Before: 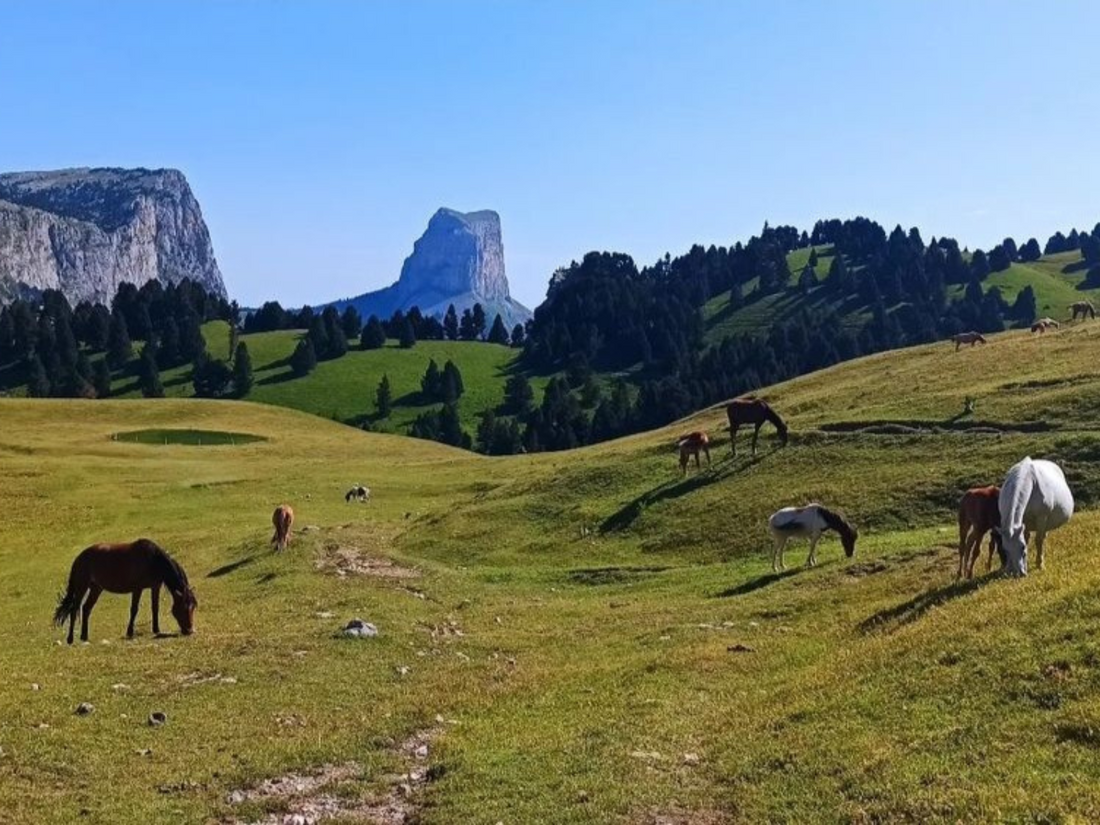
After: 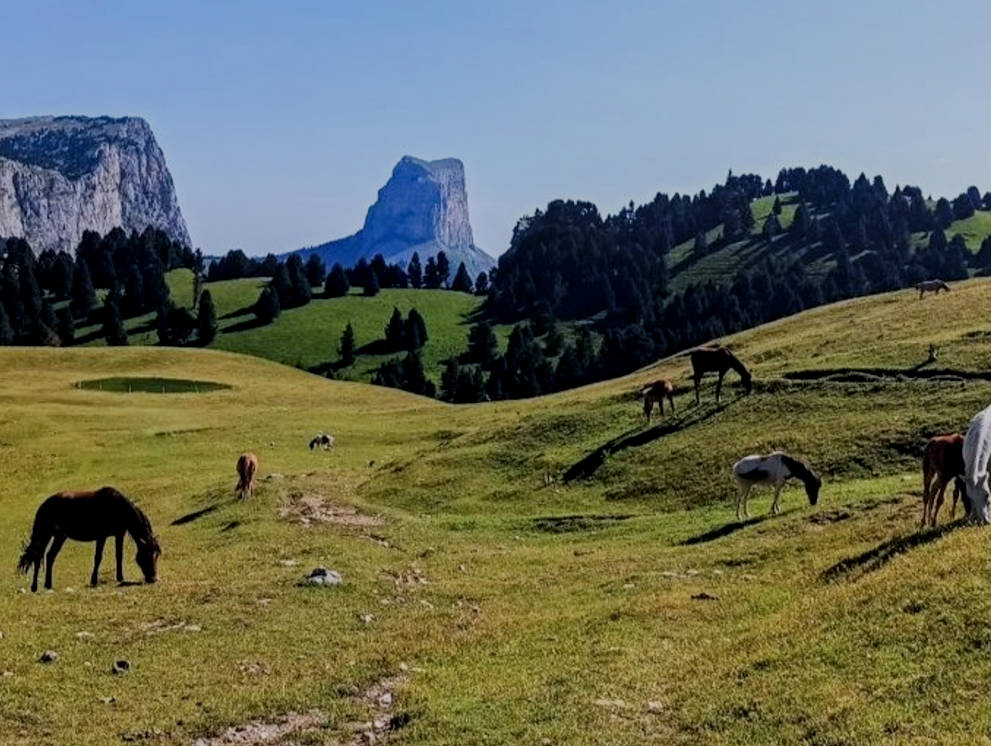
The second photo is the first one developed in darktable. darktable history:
crop: left 3.349%, top 6.362%, right 6.481%, bottom 3.183%
local contrast: on, module defaults
filmic rgb: black relative exposure -7.1 EV, white relative exposure 5.35 EV, hardness 3.03
